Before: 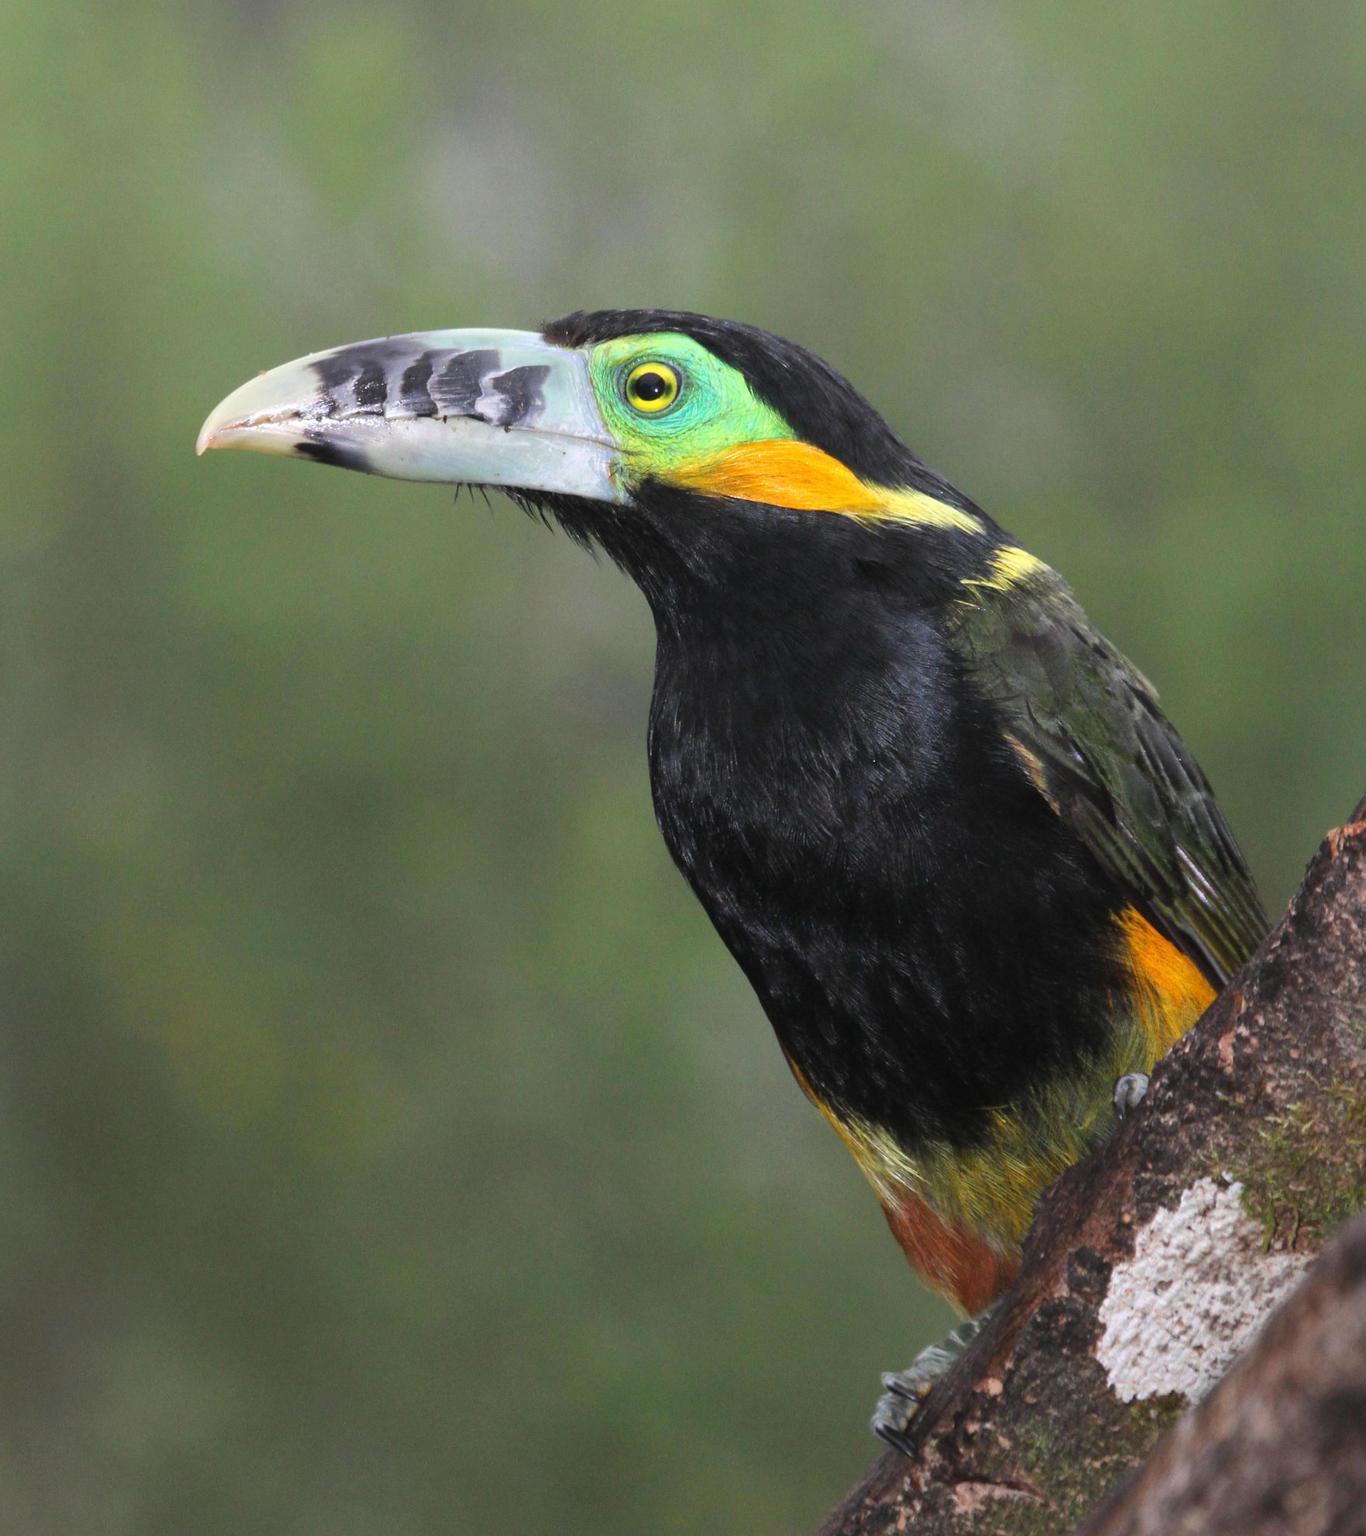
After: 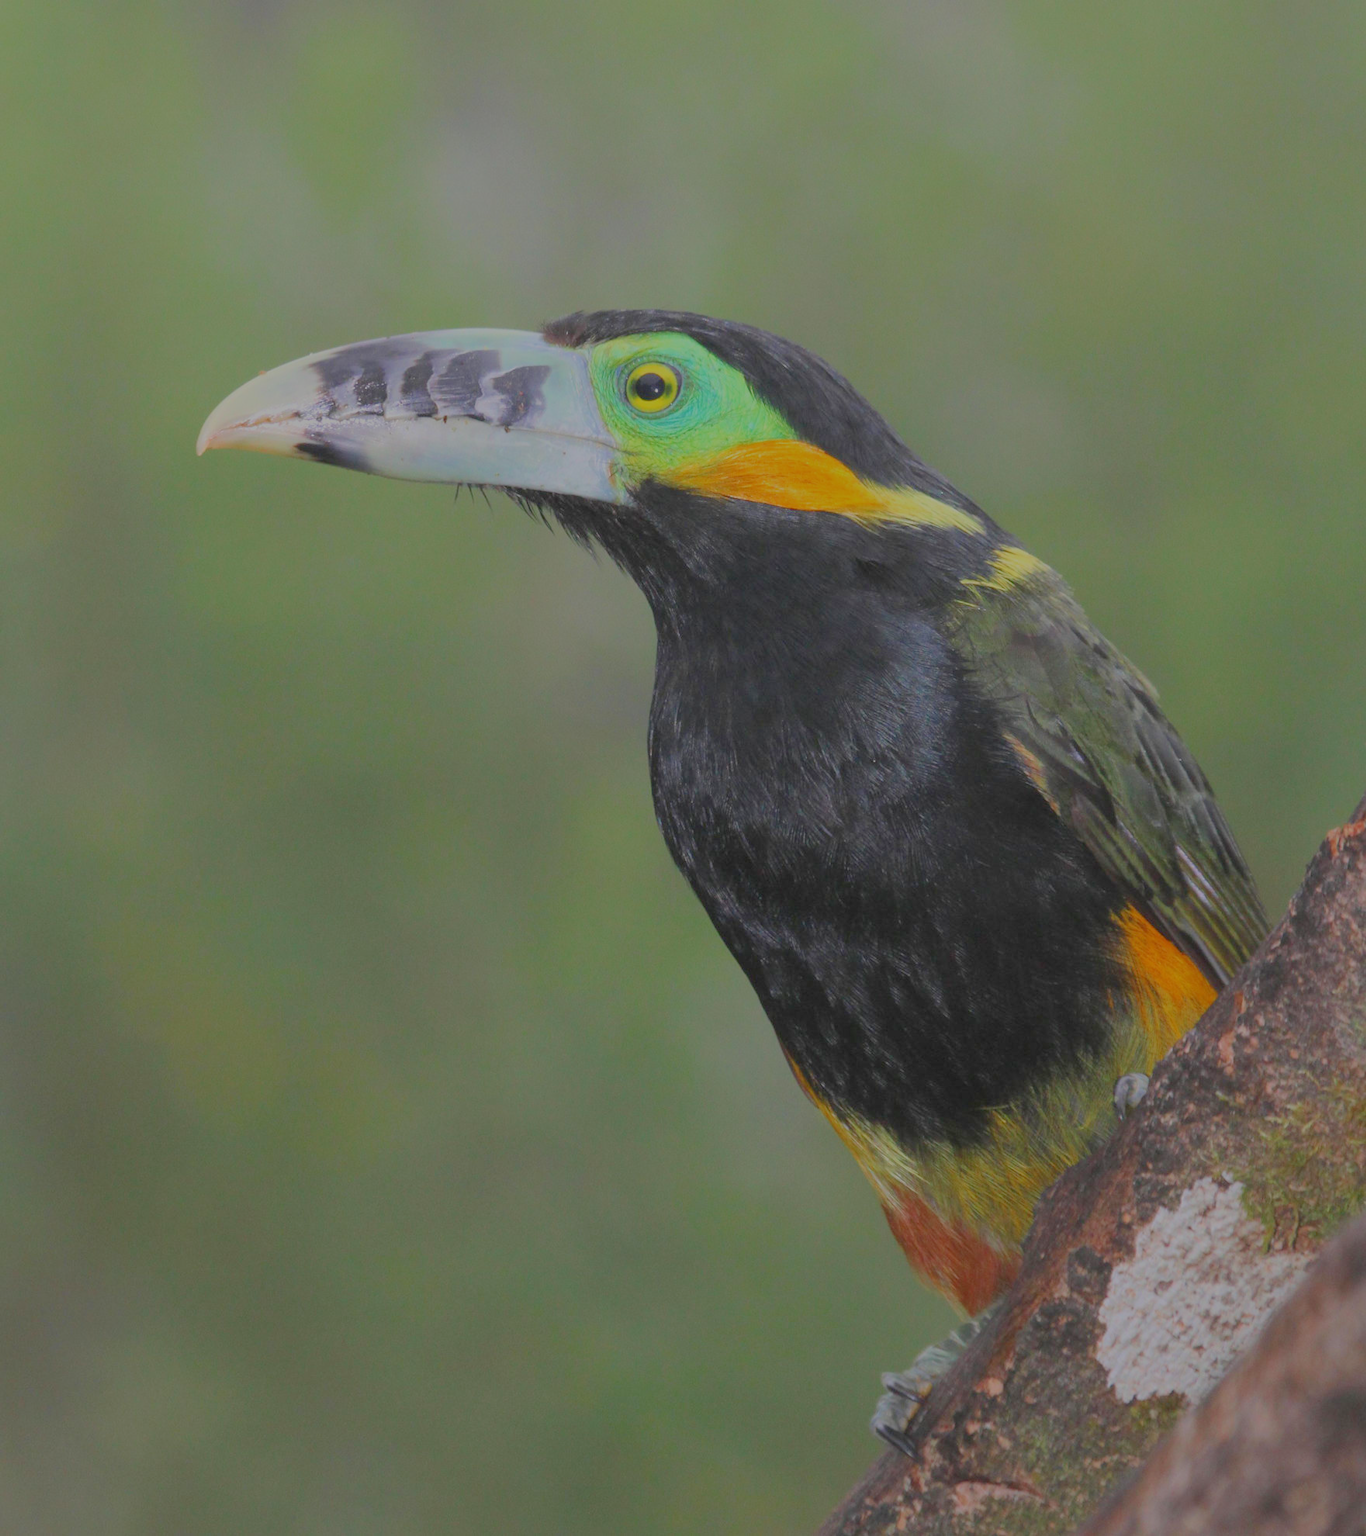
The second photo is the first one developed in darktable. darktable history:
filmic rgb: black relative exposure -16 EV, white relative exposure 8 EV, threshold 3 EV, hardness 4.17, latitude 50%, contrast 0.5, color science v5 (2021), contrast in shadows safe, contrast in highlights safe, enable highlight reconstruction true
